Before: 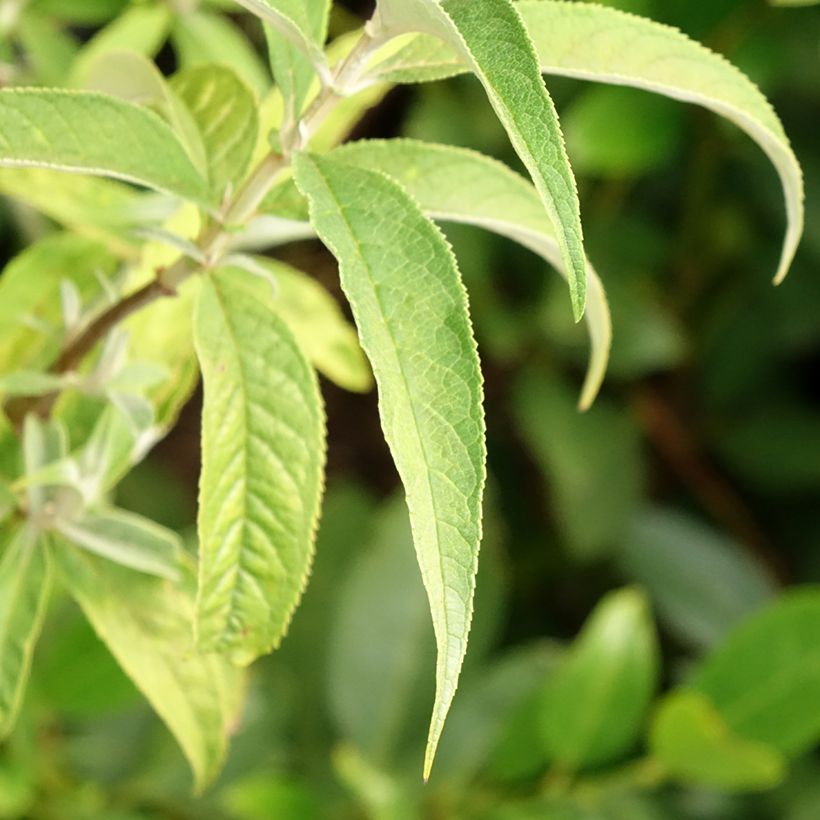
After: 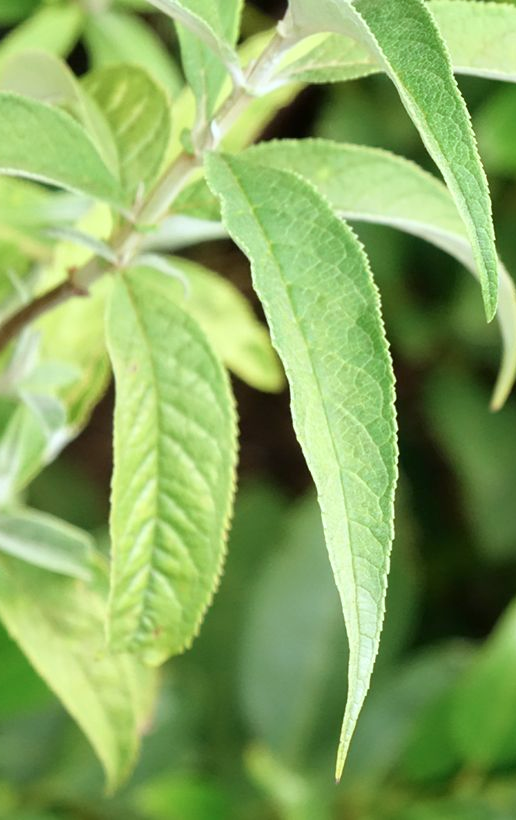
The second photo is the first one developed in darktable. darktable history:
exposure: compensate exposure bias true, compensate highlight preservation false
crop: left 10.752%, right 26.302%
color calibration: gray › normalize channels true, x 0.37, y 0.382, temperature 4315.66 K, gamut compression 0.021
